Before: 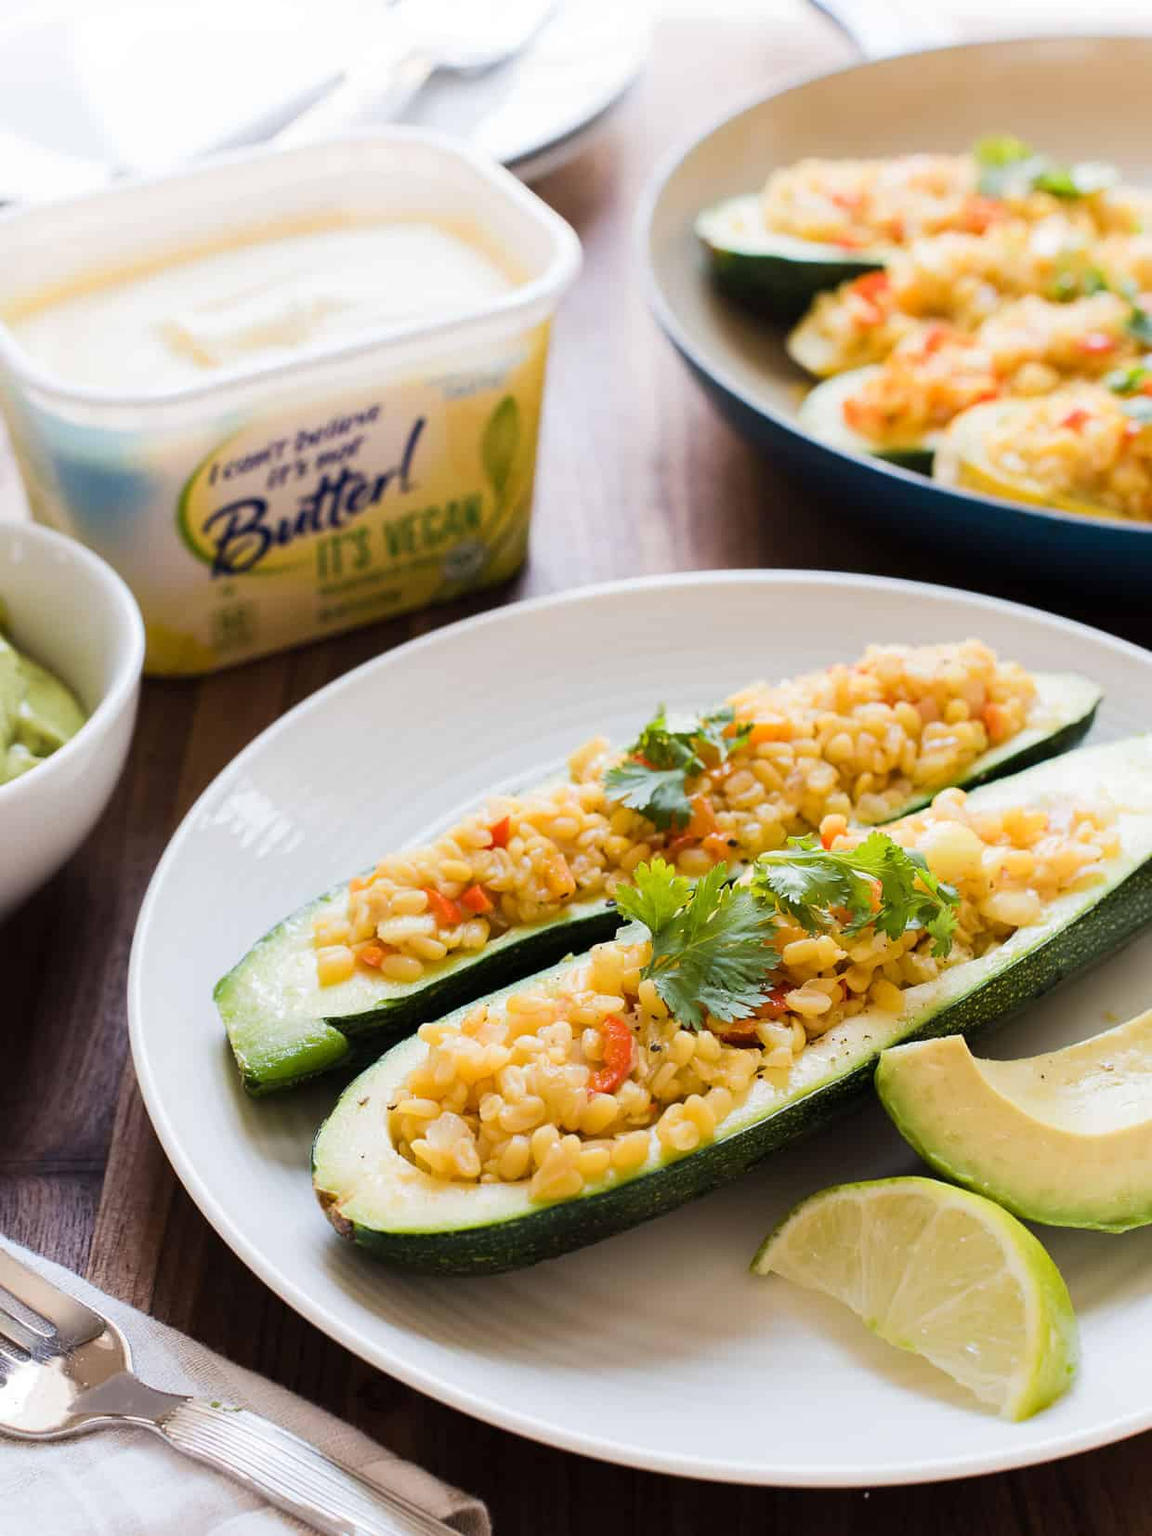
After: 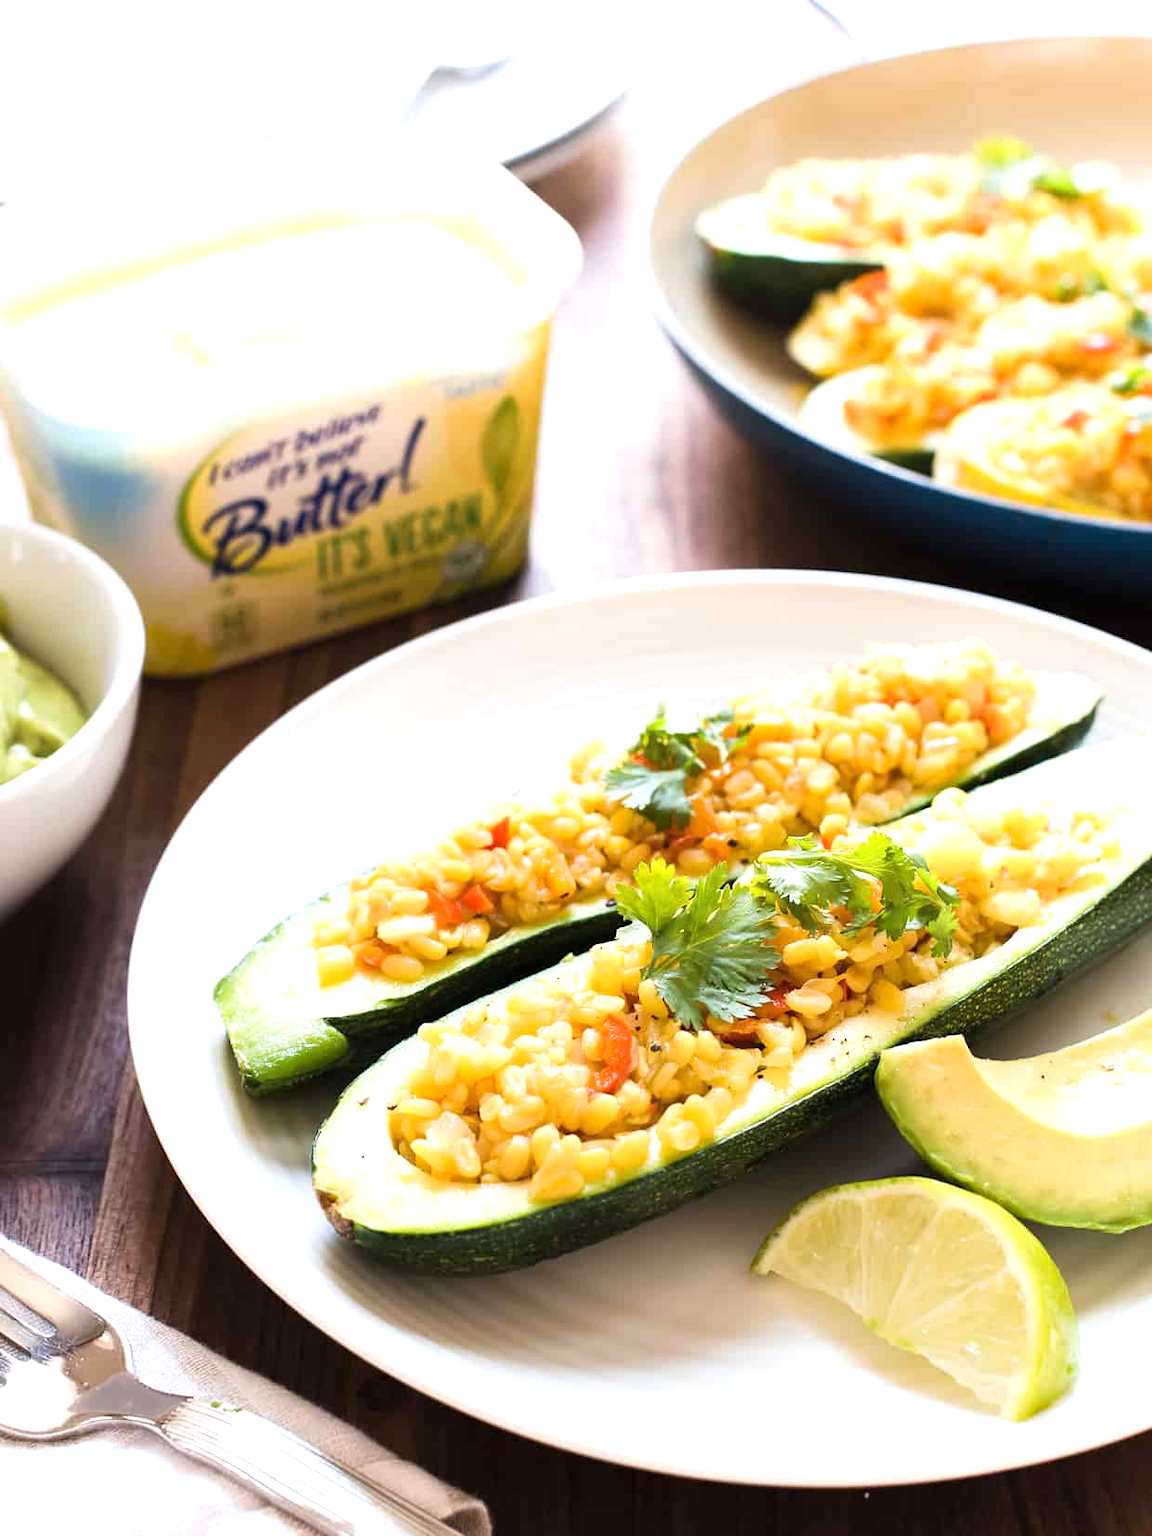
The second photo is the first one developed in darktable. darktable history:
exposure: exposure 0.665 EV, compensate highlight preservation false
